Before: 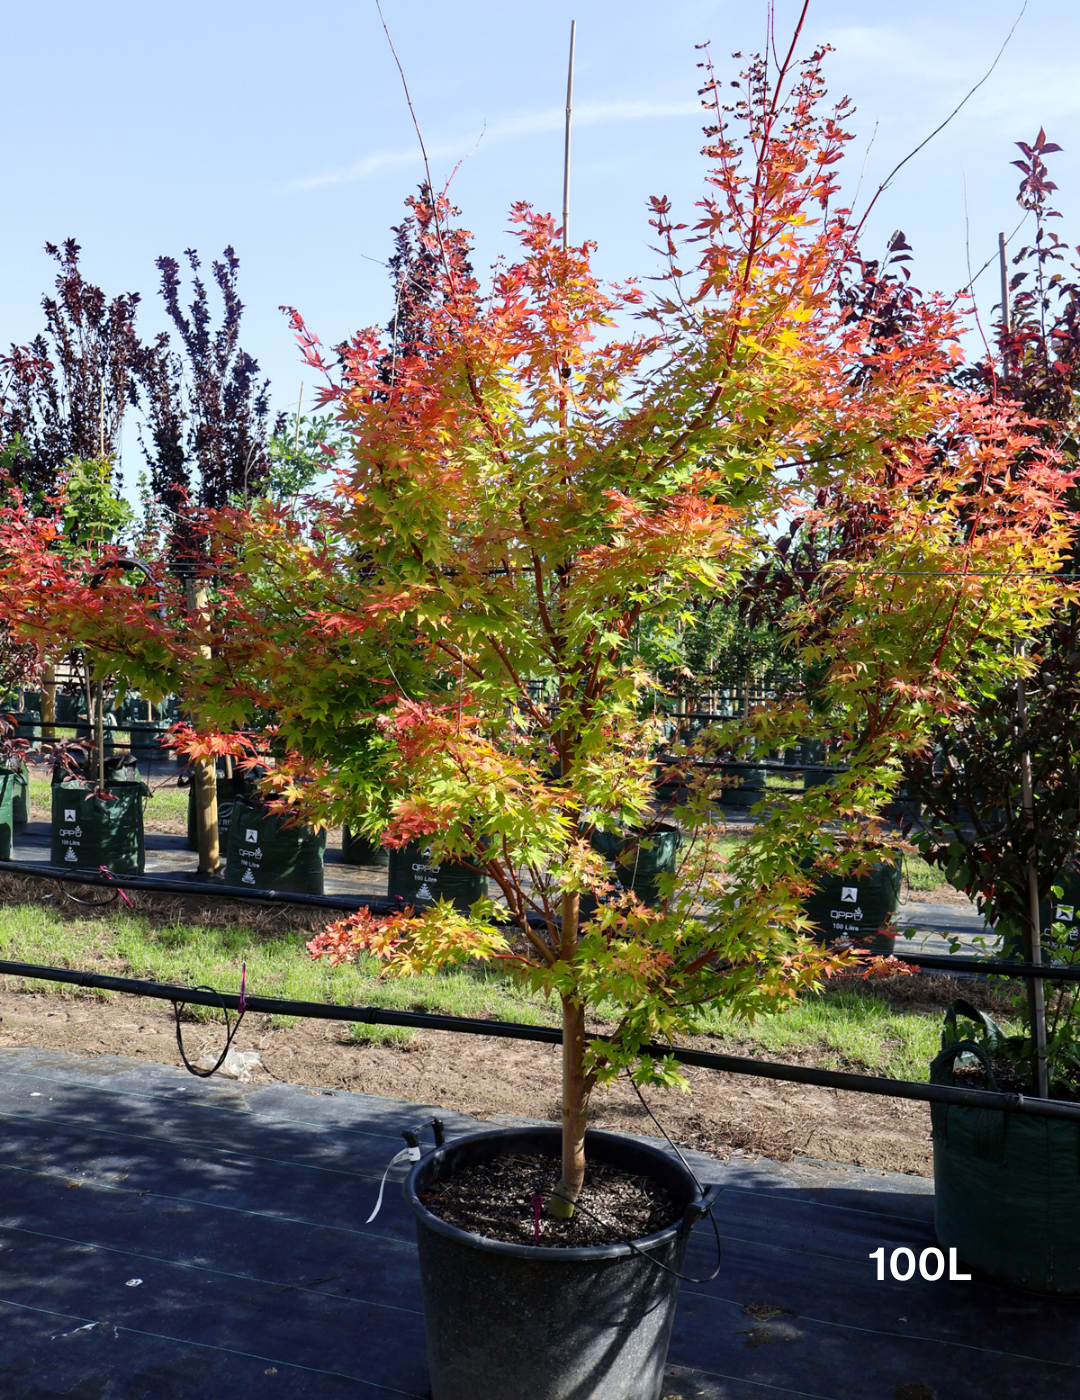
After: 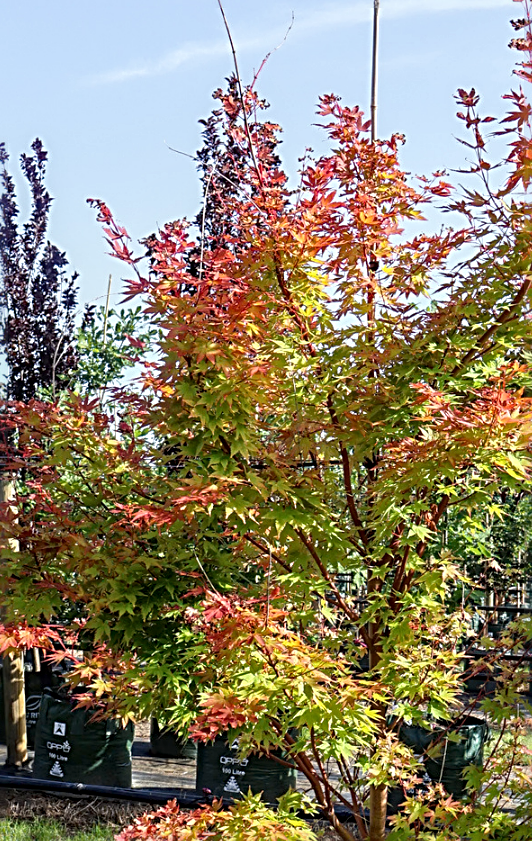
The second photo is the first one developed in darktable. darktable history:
sharpen: radius 3.025, amount 0.757
crop: left 17.835%, top 7.675%, right 32.881%, bottom 32.213%
local contrast: on, module defaults
